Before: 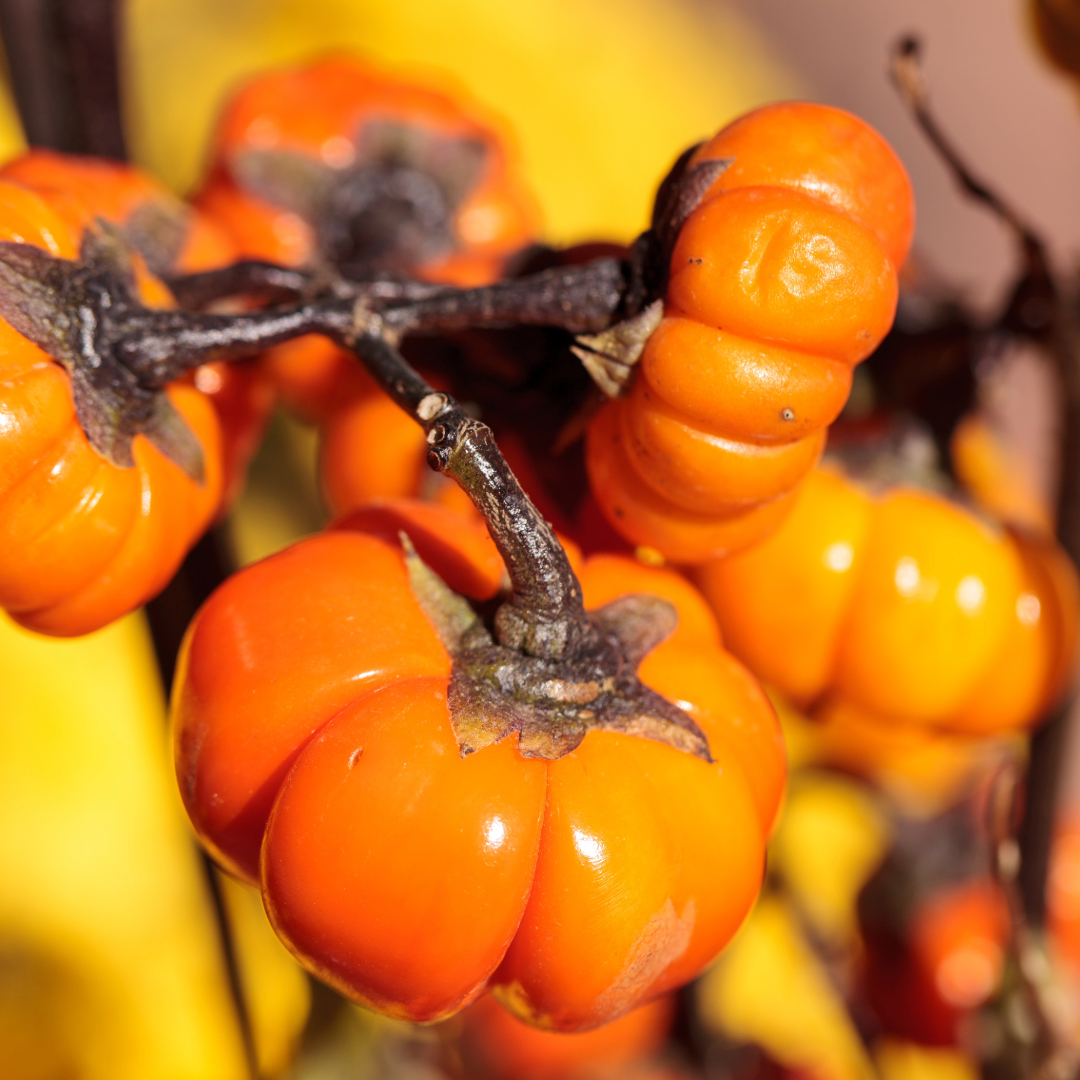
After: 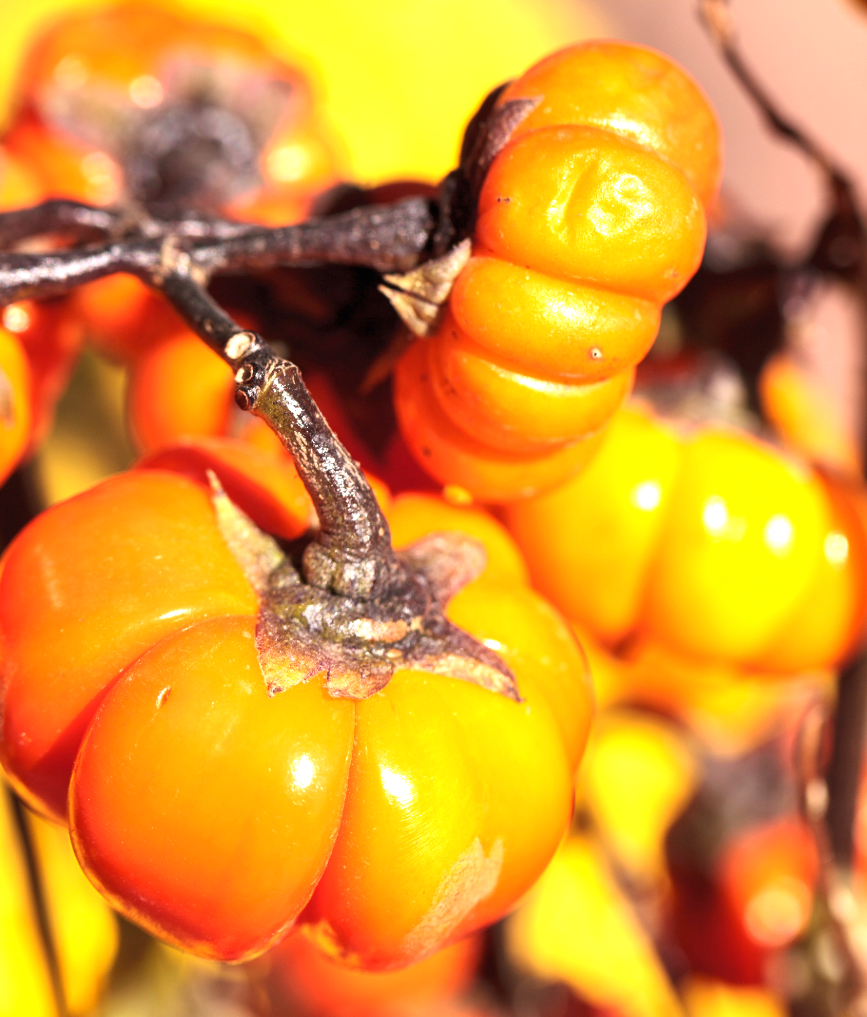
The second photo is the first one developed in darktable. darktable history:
exposure: black level correction 0, exposure 1.1 EV, compensate highlight preservation false
crop and rotate: left 17.959%, top 5.771%, right 1.742%
